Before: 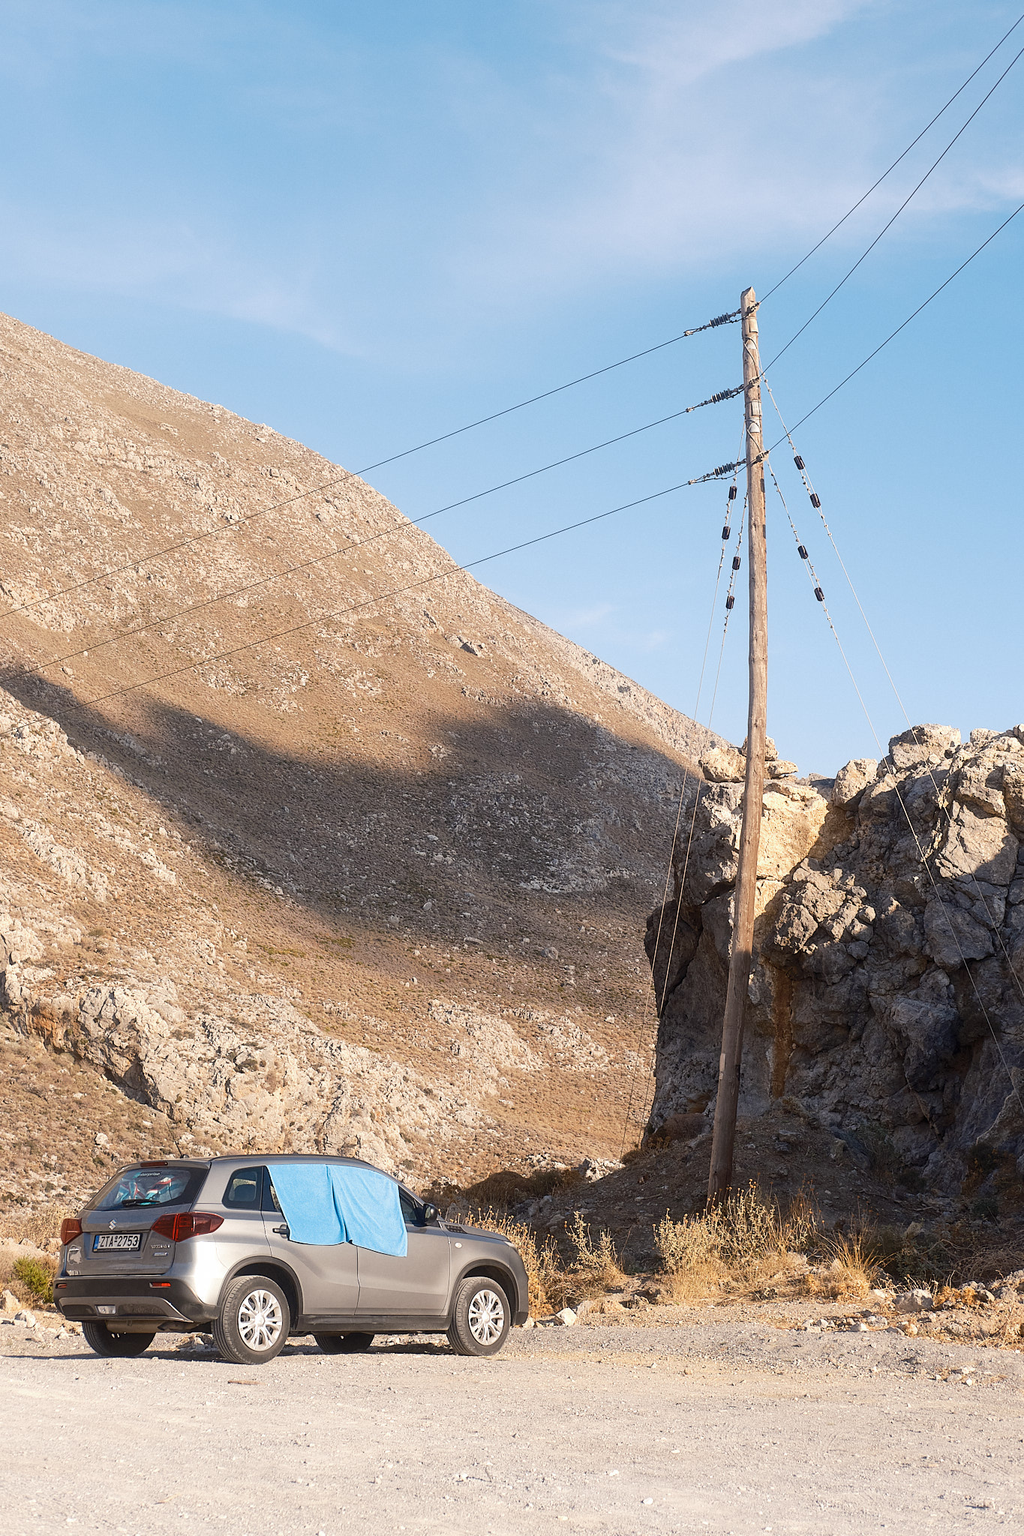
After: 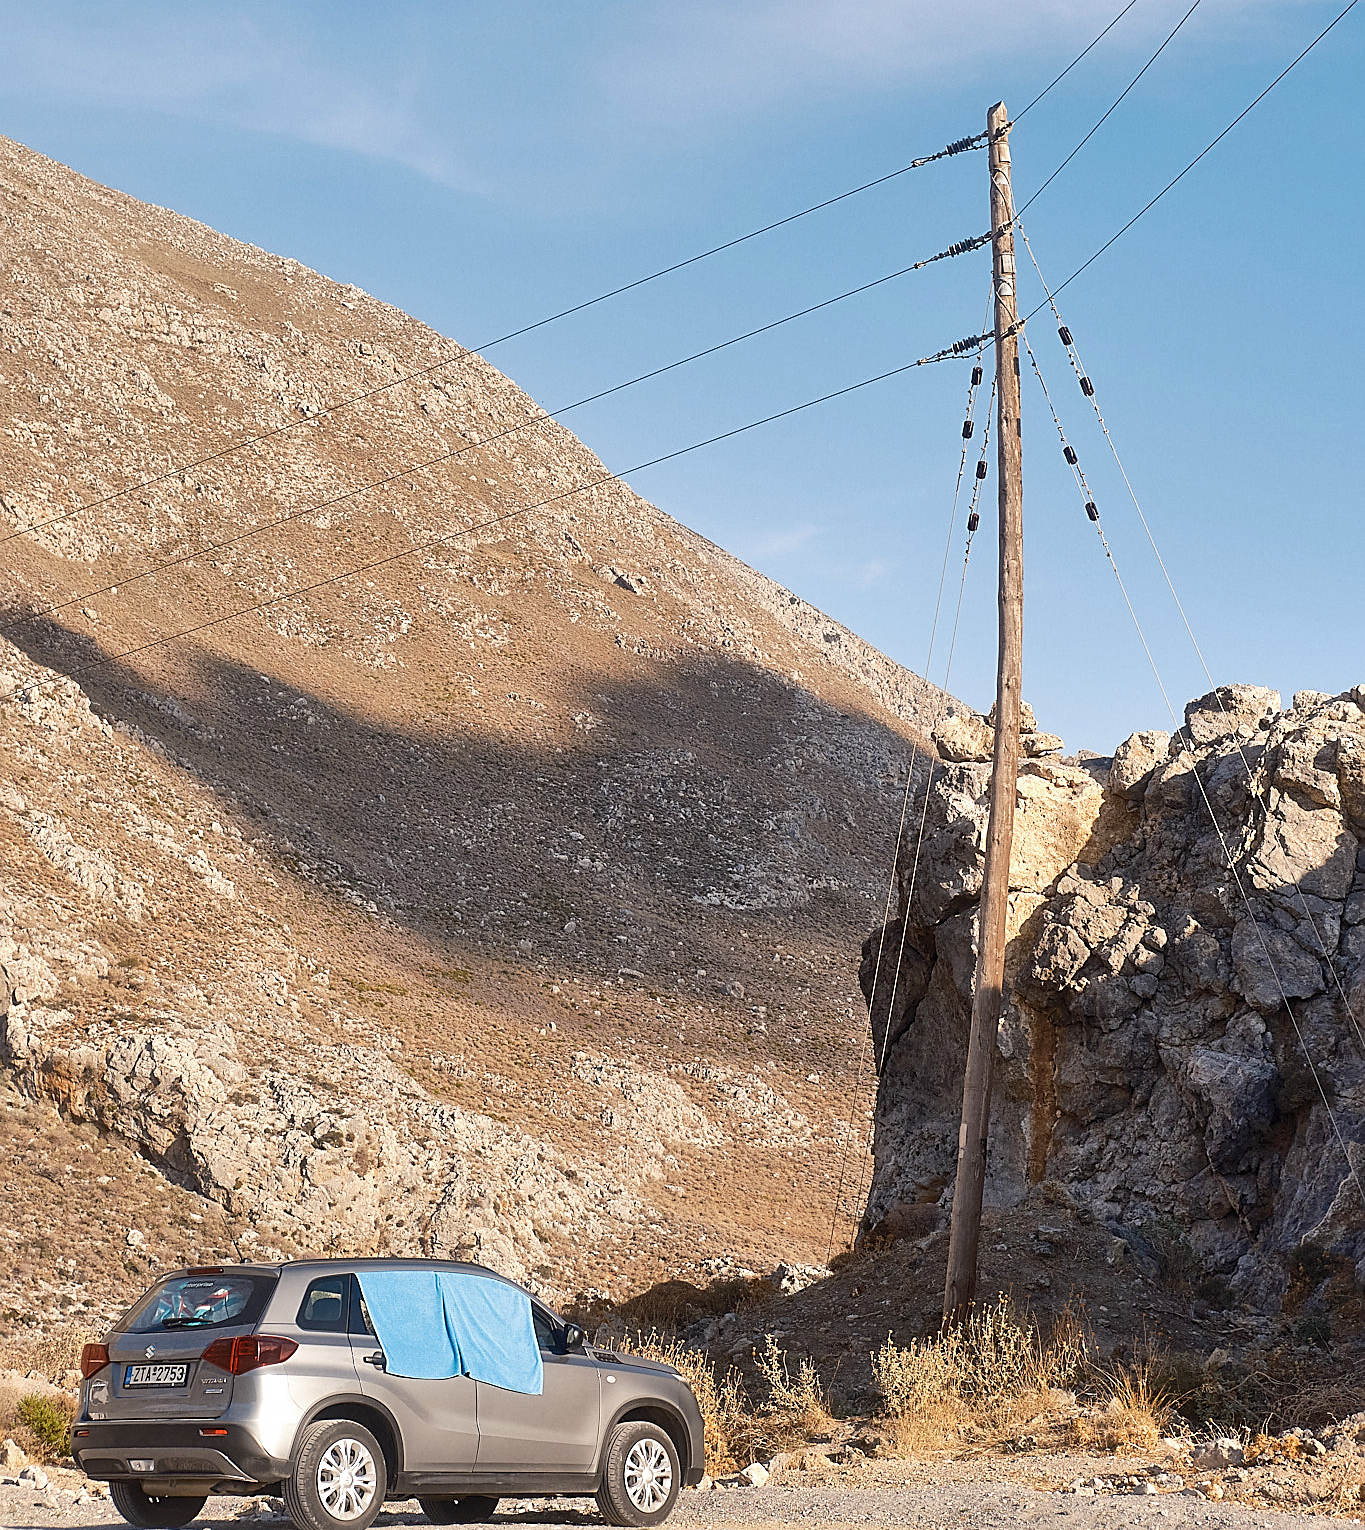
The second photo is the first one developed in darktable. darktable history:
crop: top 13.747%, bottom 11.502%
sharpen: on, module defaults
shadows and highlights: low approximation 0.01, soften with gaussian
